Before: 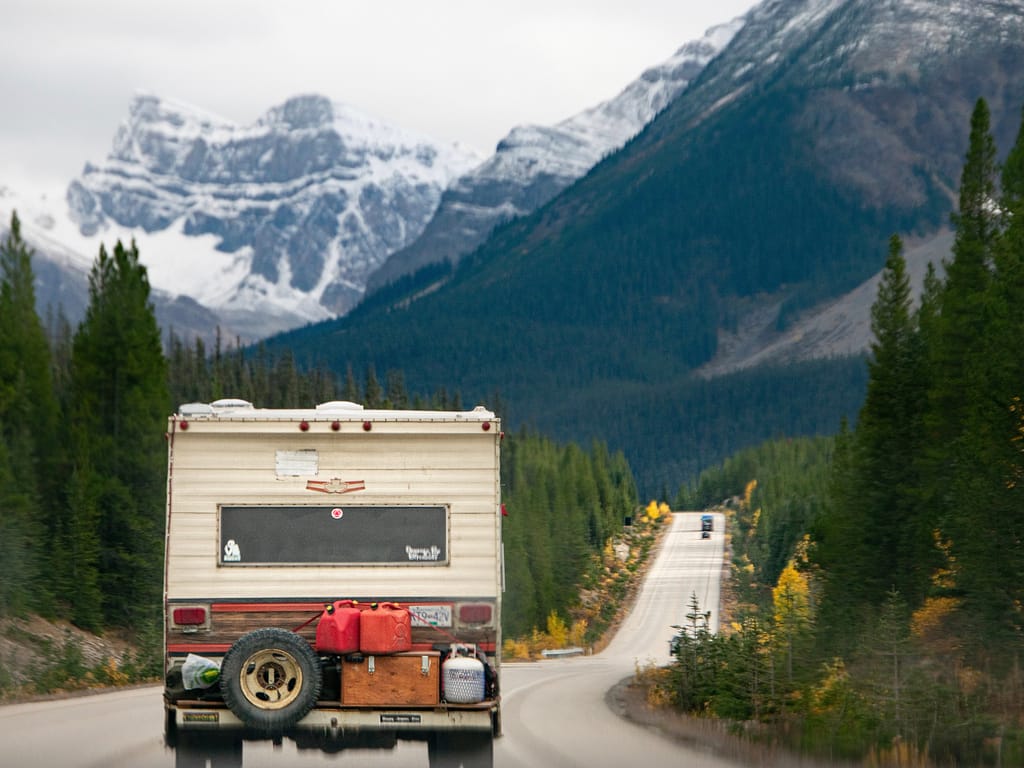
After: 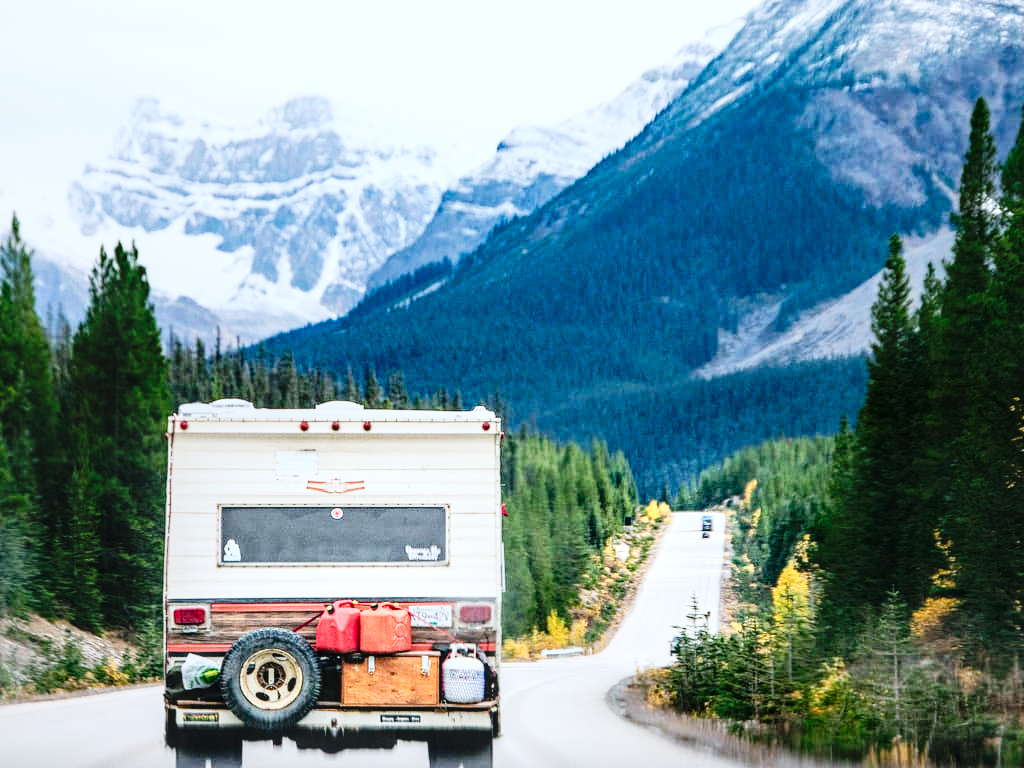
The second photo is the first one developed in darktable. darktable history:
color calibration: x 0.38, y 0.39, temperature 4086.04 K
base curve: curves: ch0 [(0, 0) (0.028, 0.03) (0.121, 0.232) (0.46, 0.748) (0.859, 0.968) (1, 1)]
local contrast: on, module defaults
tone curve: curves: ch0 [(0, 0) (0.003, 0.011) (0.011, 0.014) (0.025, 0.023) (0.044, 0.035) (0.069, 0.047) (0.1, 0.065) (0.136, 0.098) (0.177, 0.139) (0.224, 0.214) (0.277, 0.306) (0.335, 0.392) (0.399, 0.484) (0.468, 0.584) (0.543, 0.68) (0.623, 0.772) (0.709, 0.847) (0.801, 0.905) (0.898, 0.951) (1, 1)], preserve colors none
